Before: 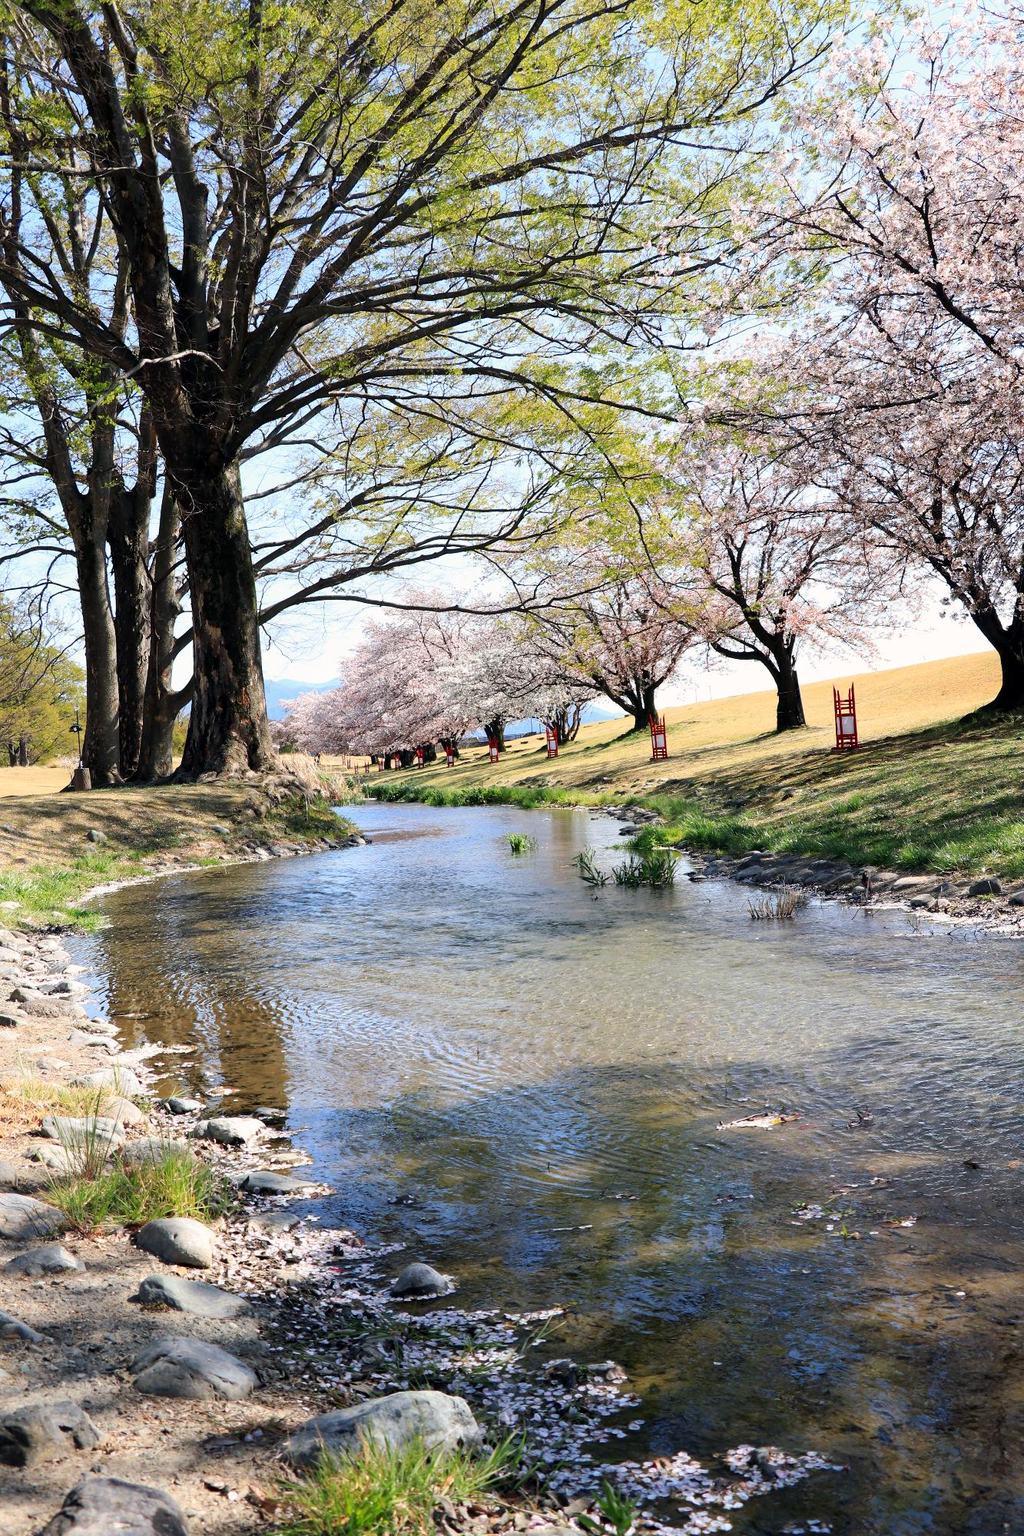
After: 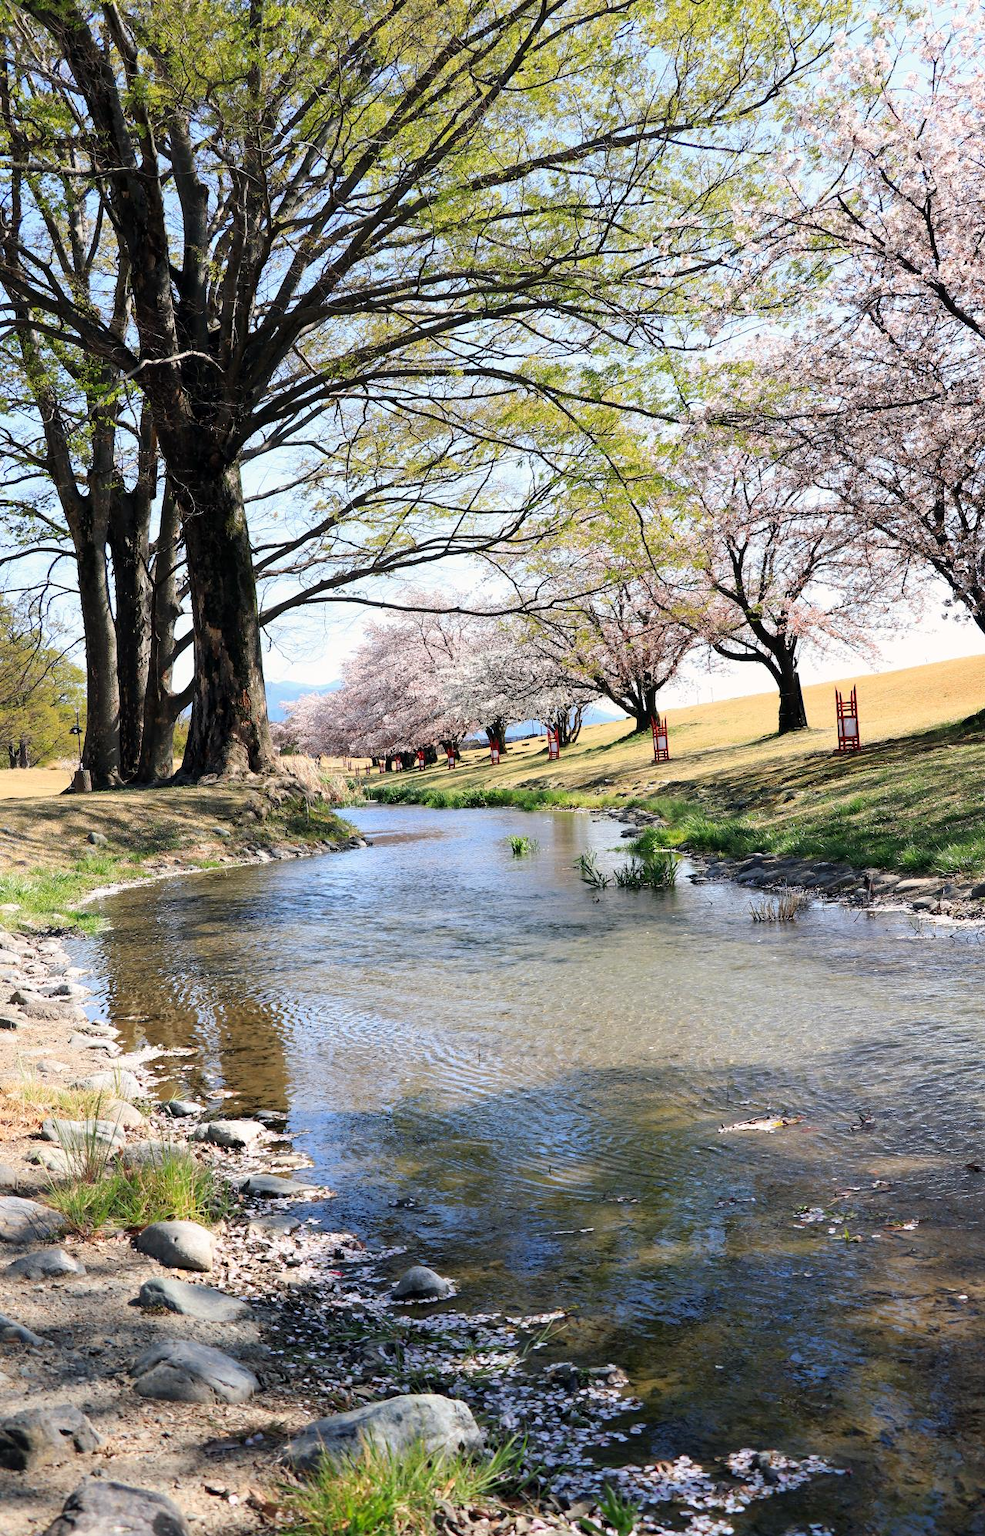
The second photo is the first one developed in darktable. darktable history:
crop: right 3.954%, bottom 0.033%
